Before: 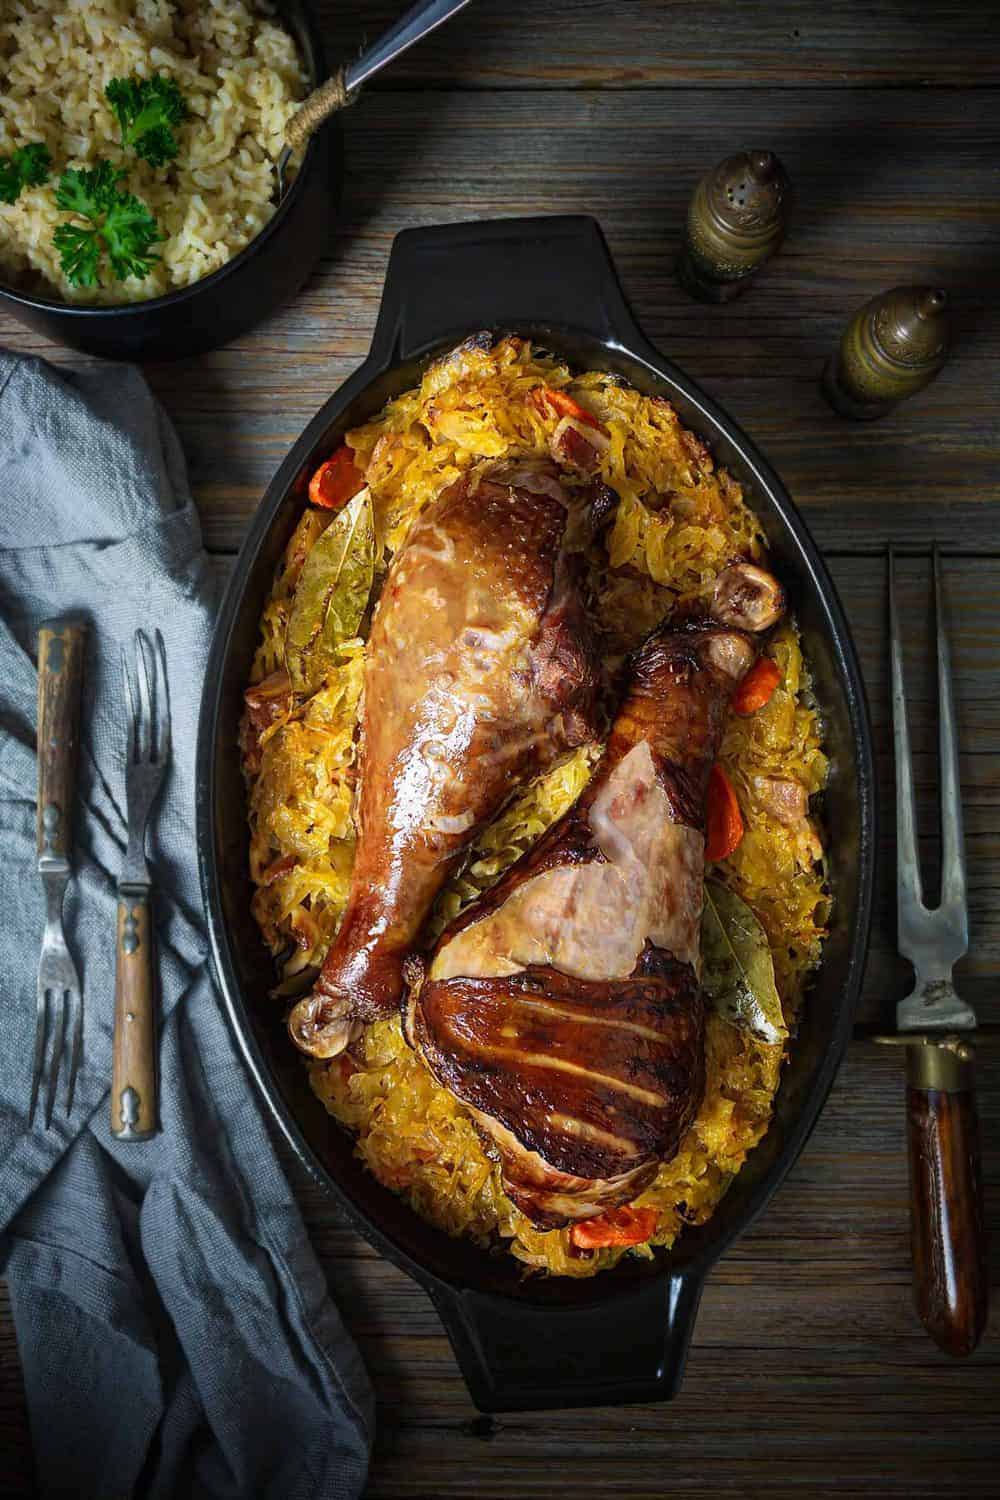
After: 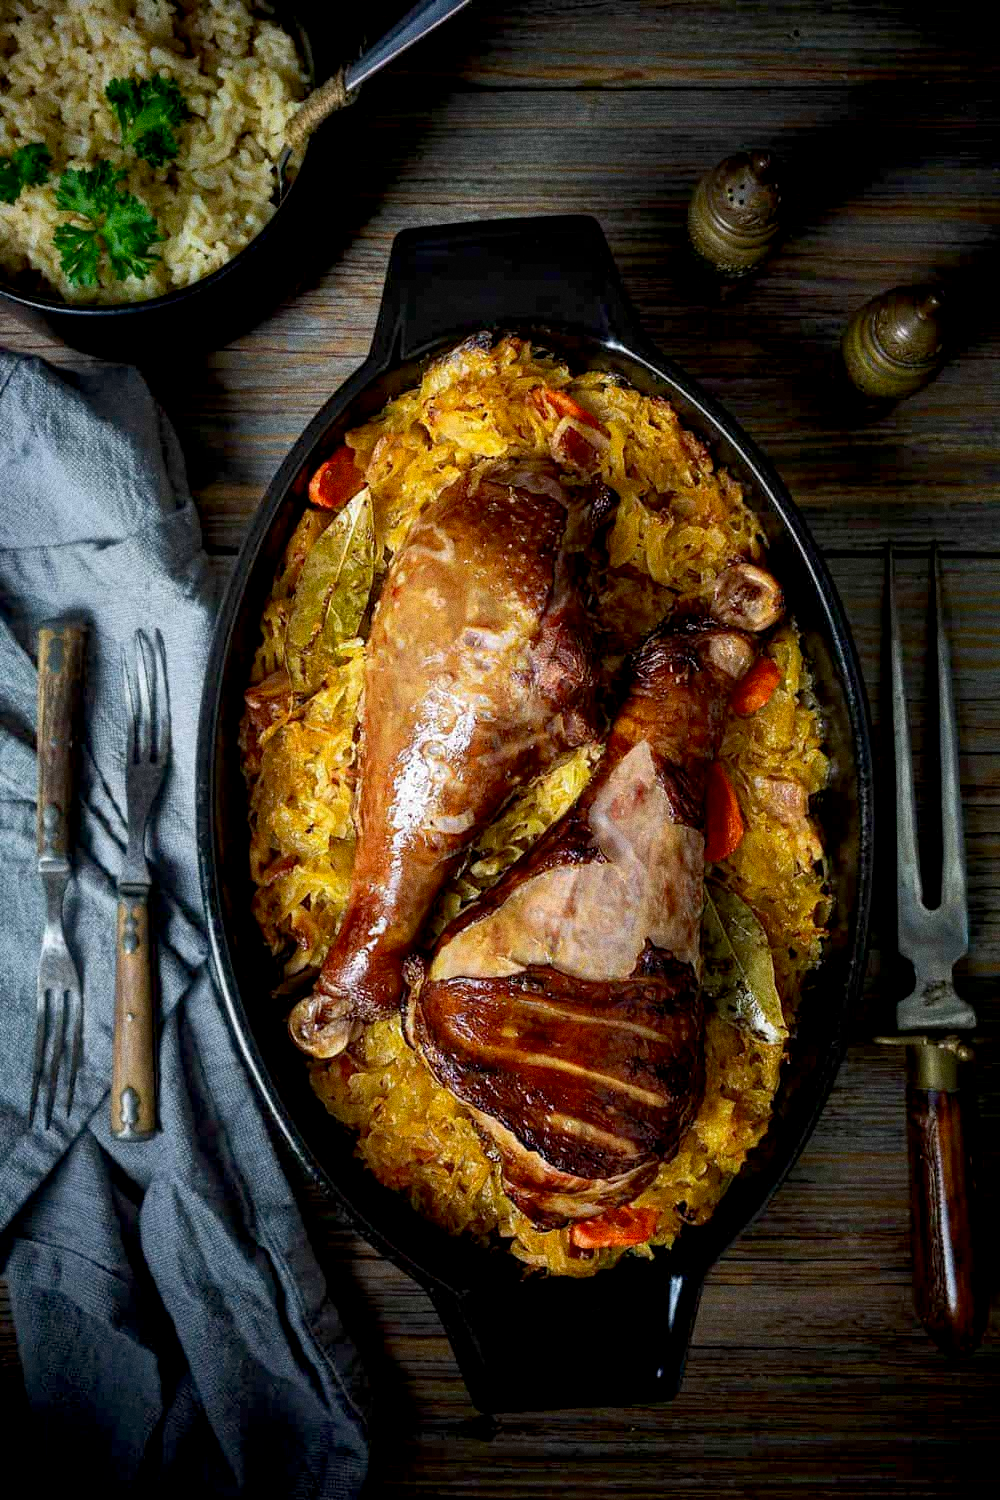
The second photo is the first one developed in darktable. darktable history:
grain: coarseness 0.09 ISO, strength 40%
exposure: black level correction 0.01, exposure 0.014 EV, compensate highlight preservation false
